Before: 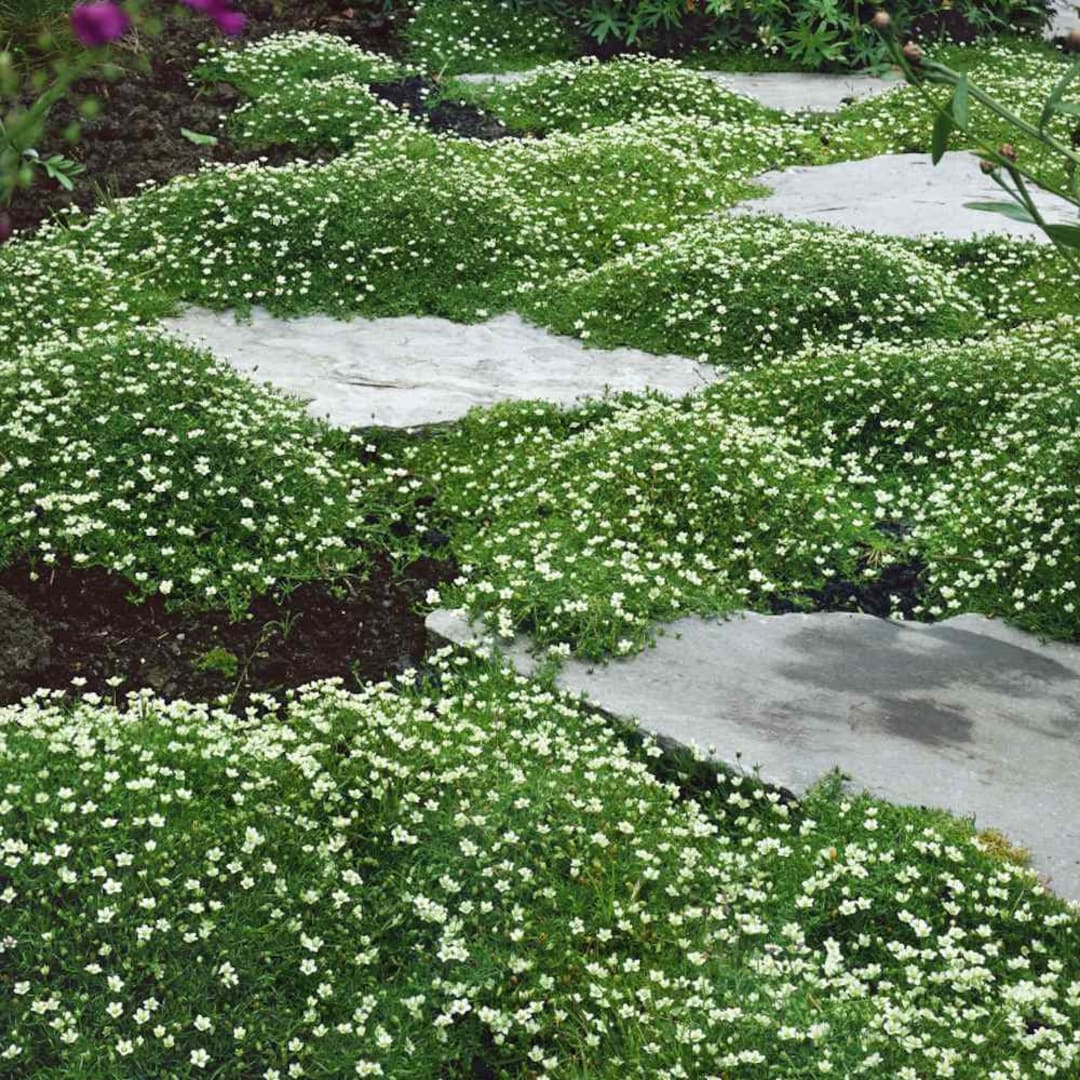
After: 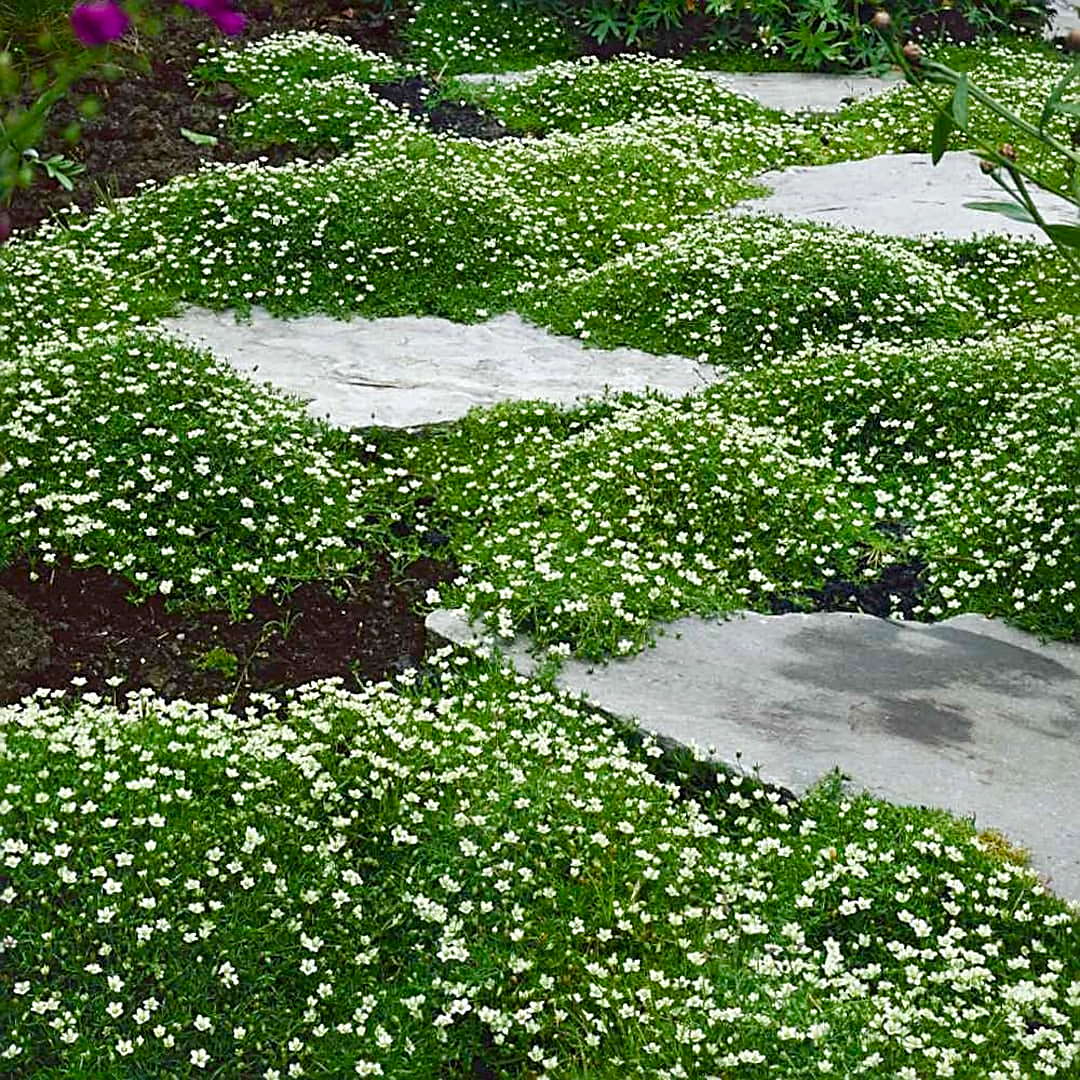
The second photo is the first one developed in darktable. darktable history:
shadows and highlights: shadows -40.15, highlights 62.88, soften with gaussian
color balance rgb: perceptual saturation grading › global saturation 20%, perceptual saturation grading › highlights -25%, perceptual saturation grading › shadows 50%, global vibrance -25%
color balance: output saturation 110%
sharpen: amount 0.901
